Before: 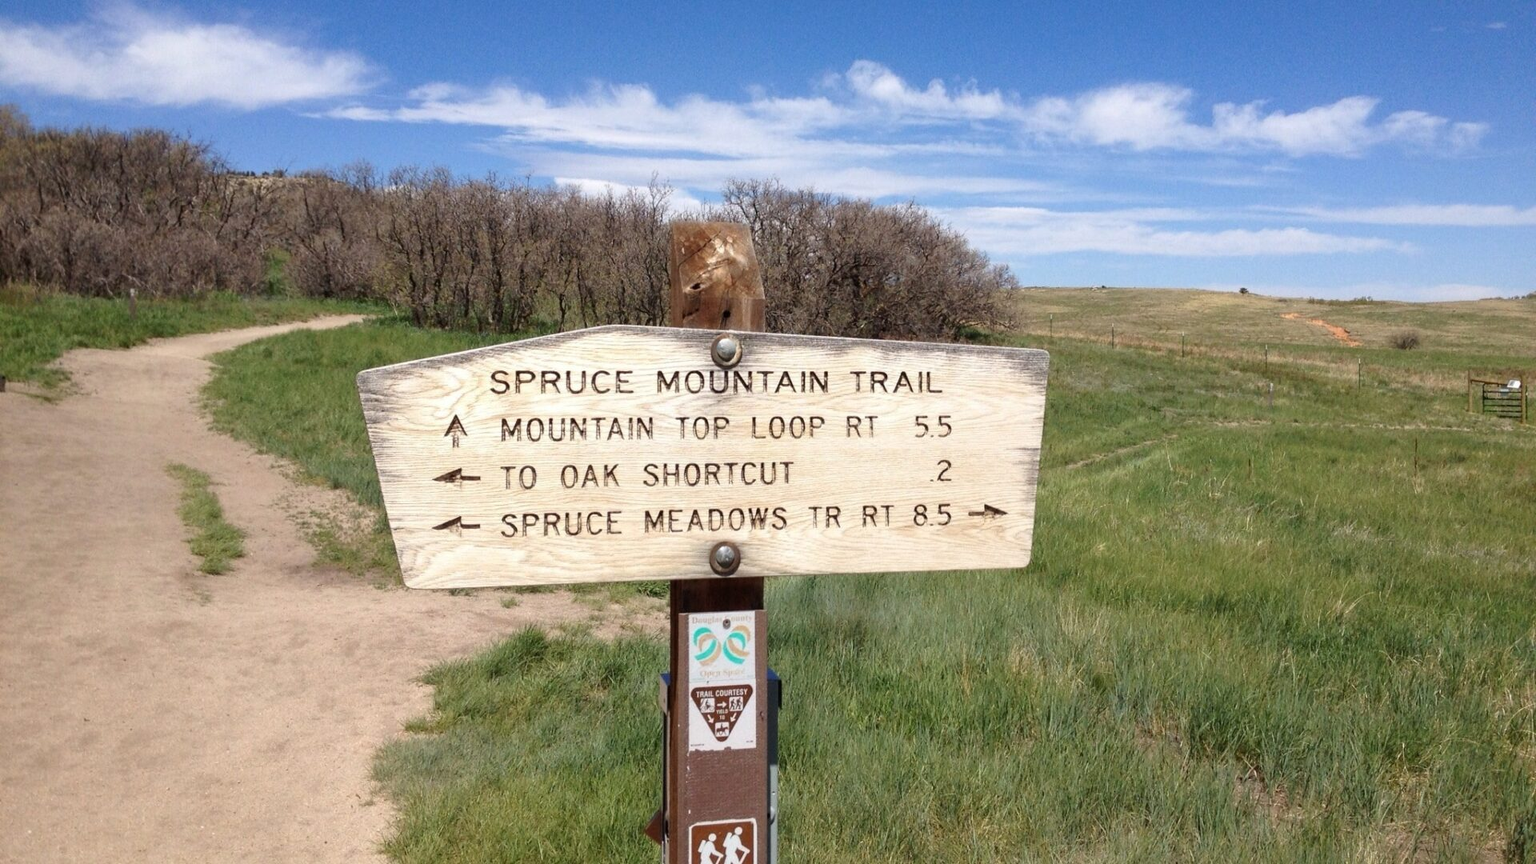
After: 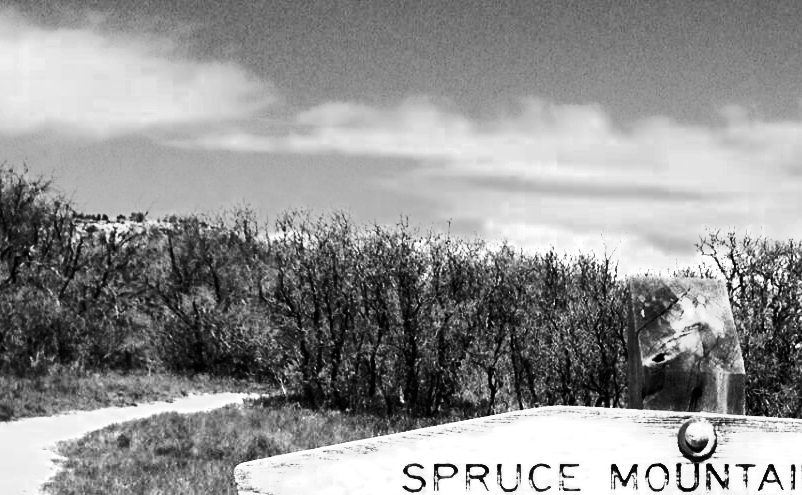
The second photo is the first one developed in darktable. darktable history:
tone curve: curves: ch0 [(0, 0) (0.003, 0) (0.011, 0.001) (0.025, 0.003) (0.044, 0.003) (0.069, 0.006) (0.1, 0.009) (0.136, 0.014) (0.177, 0.029) (0.224, 0.061) (0.277, 0.127) (0.335, 0.218) (0.399, 0.38) (0.468, 0.588) (0.543, 0.809) (0.623, 0.947) (0.709, 0.987) (0.801, 0.99) (0.898, 0.99) (1, 1)], color space Lab, independent channels, preserve colors none
tone equalizer: edges refinement/feathering 500, mask exposure compensation -1.57 EV, preserve details no
shadows and highlights: low approximation 0.01, soften with gaussian
crop and rotate: left 11.033%, top 0.073%, right 47.171%, bottom 54.053%
color zones: curves: ch0 [(0.002, 0.593) (0.143, 0.417) (0.285, 0.541) (0.455, 0.289) (0.608, 0.327) (0.727, 0.283) (0.869, 0.571) (1, 0.603)]; ch1 [(0, 0) (0.143, 0) (0.286, 0) (0.429, 0) (0.571, 0) (0.714, 0) (0.857, 0)]
